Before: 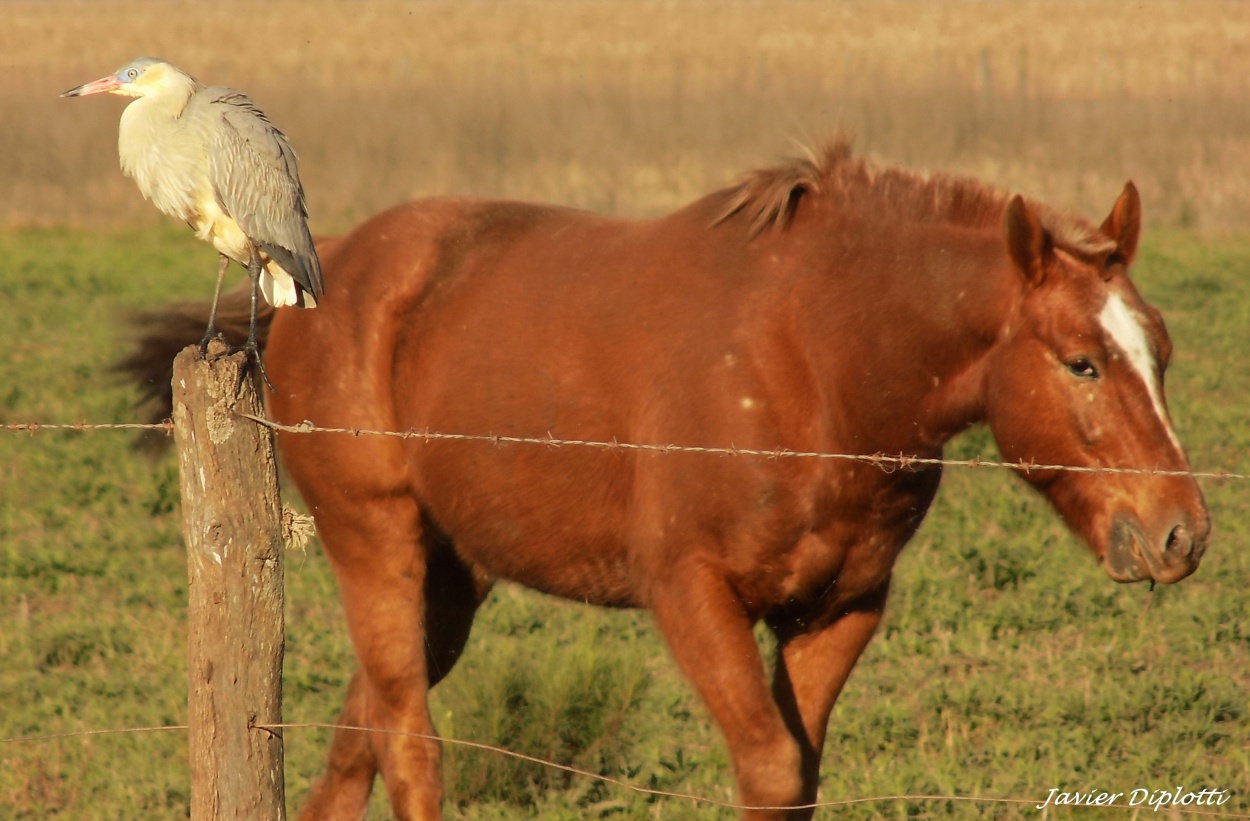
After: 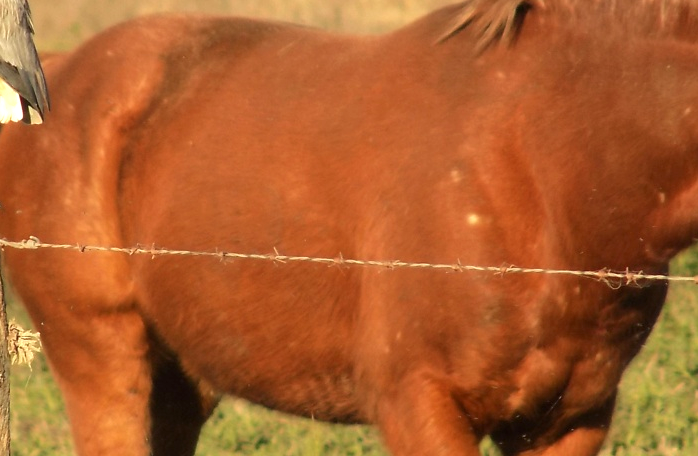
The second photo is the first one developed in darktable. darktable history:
crop and rotate: left 21.969%, top 22.52%, right 22.153%, bottom 21.903%
exposure: exposure 0.606 EV, compensate exposure bias true, compensate highlight preservation false
